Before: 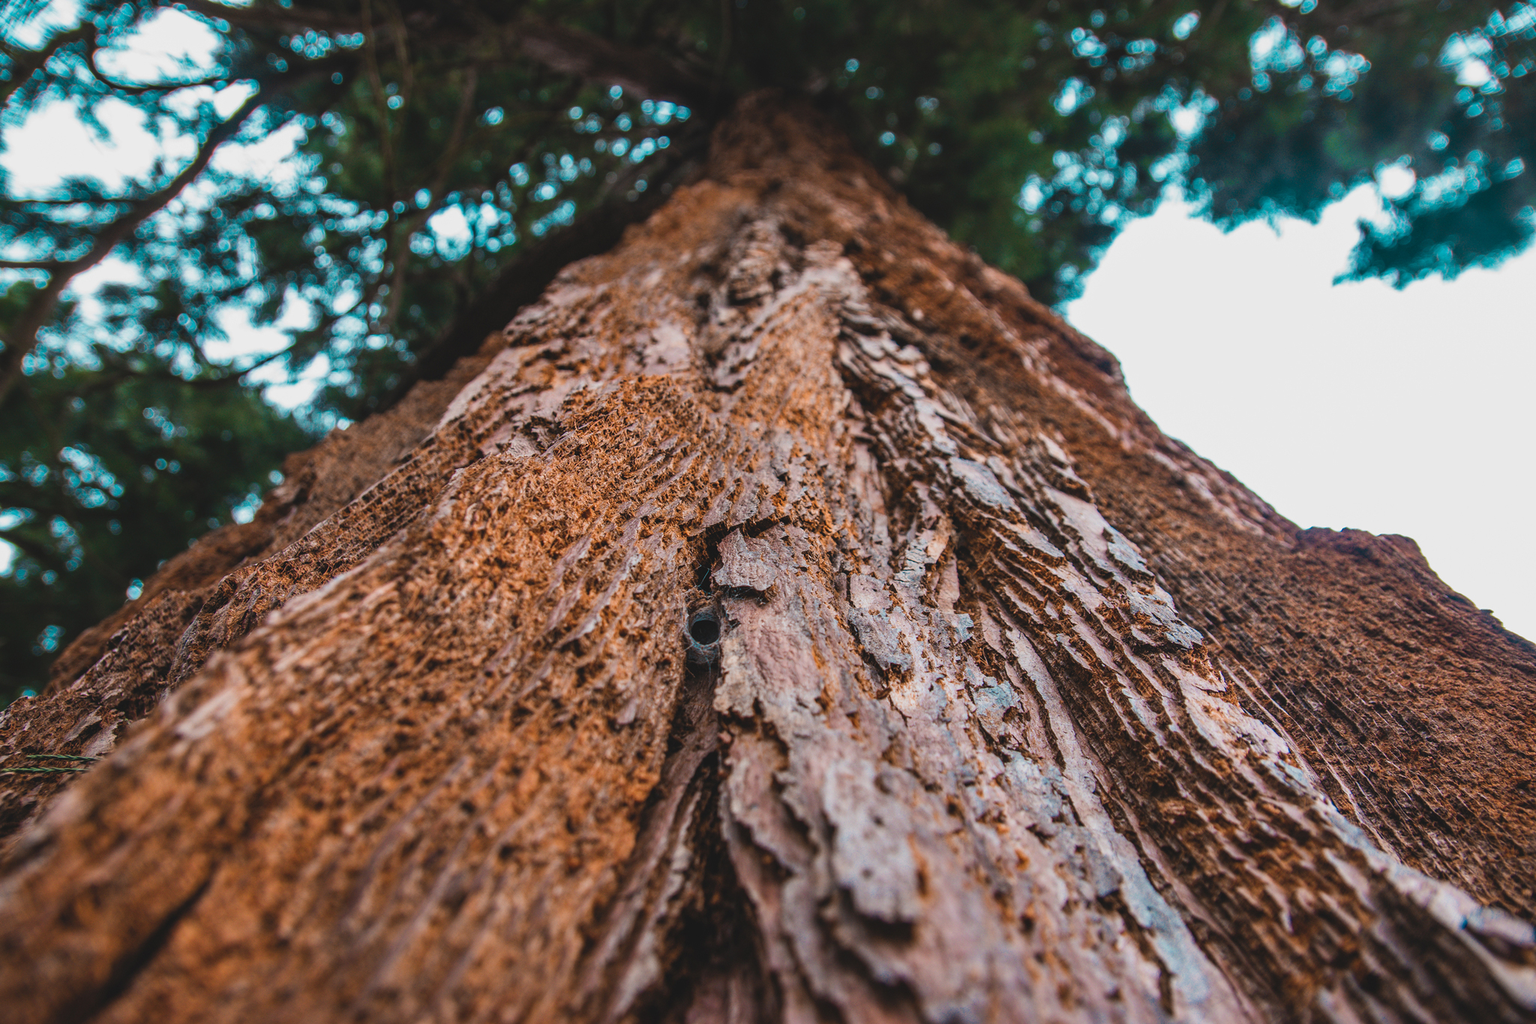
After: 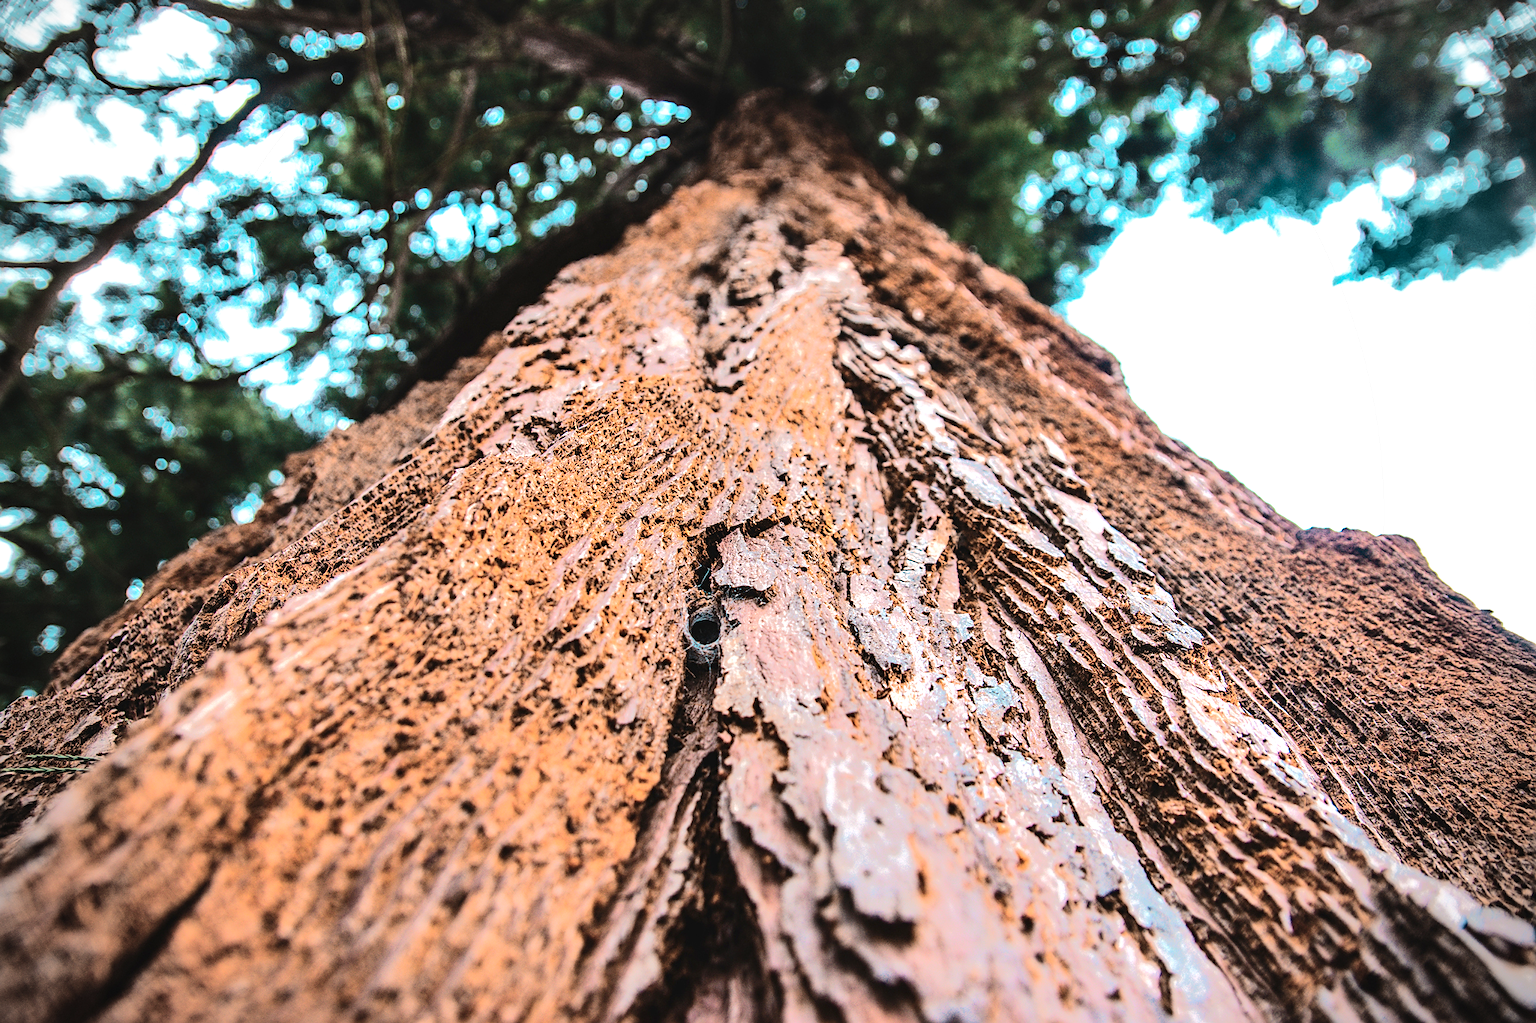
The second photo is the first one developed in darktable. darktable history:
sharpen: on, module defaults
tone curve: curves: ch0 [(0, 0) (0.003, 0.001) (0.011, 0.005) (0.025, 0.009) (0.044, 0.014) (0.069, 0.019) (0.1, 0.028) (0.136, 0.039) (0.177, 0.073) (0.224, 0.134) (0.277, 0.218) (0.335, 0.343) (0.399, 0.488) (0.468, 0.608) (0.543, 0.699) (0.623, 0.773) (0.709, 0.819) (0.801, 0.852) (0.898, 0.874) (1, 1)], color space Lab, independent channels, preserve colors none
shadows and highlights: shadows 37.56, highlights -27.35, soften with gaussian
vignetting: unbound false
exposure: black level correction 0, exposure 0.898 EV, compensate exposure bias true, compensate highlight preservation false
